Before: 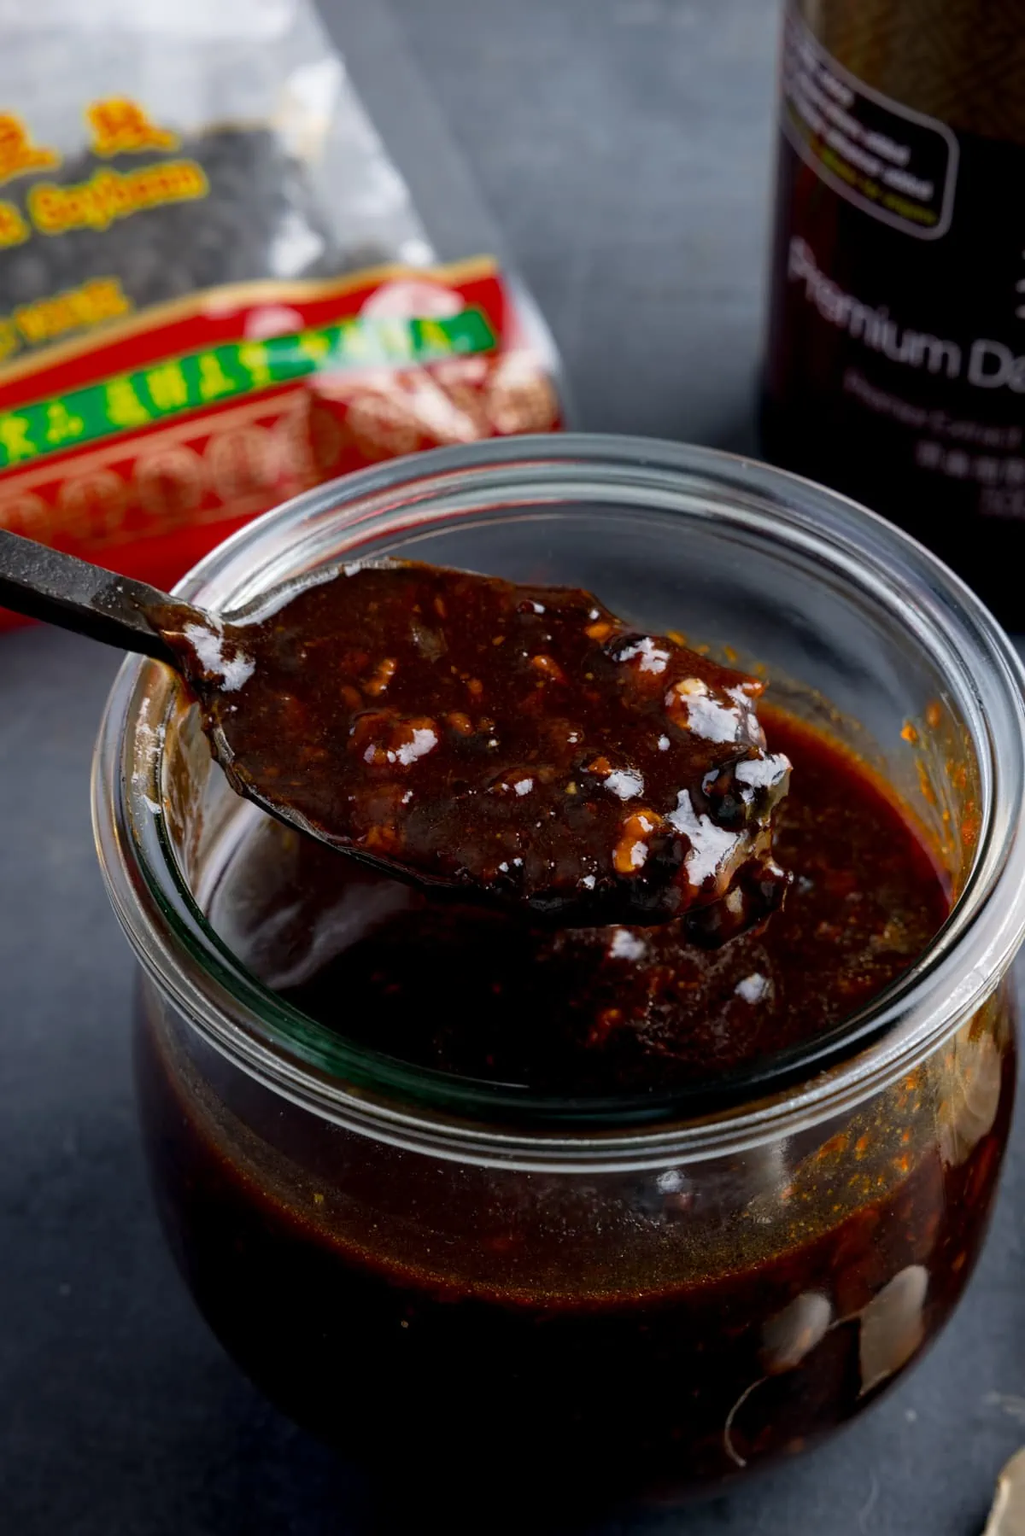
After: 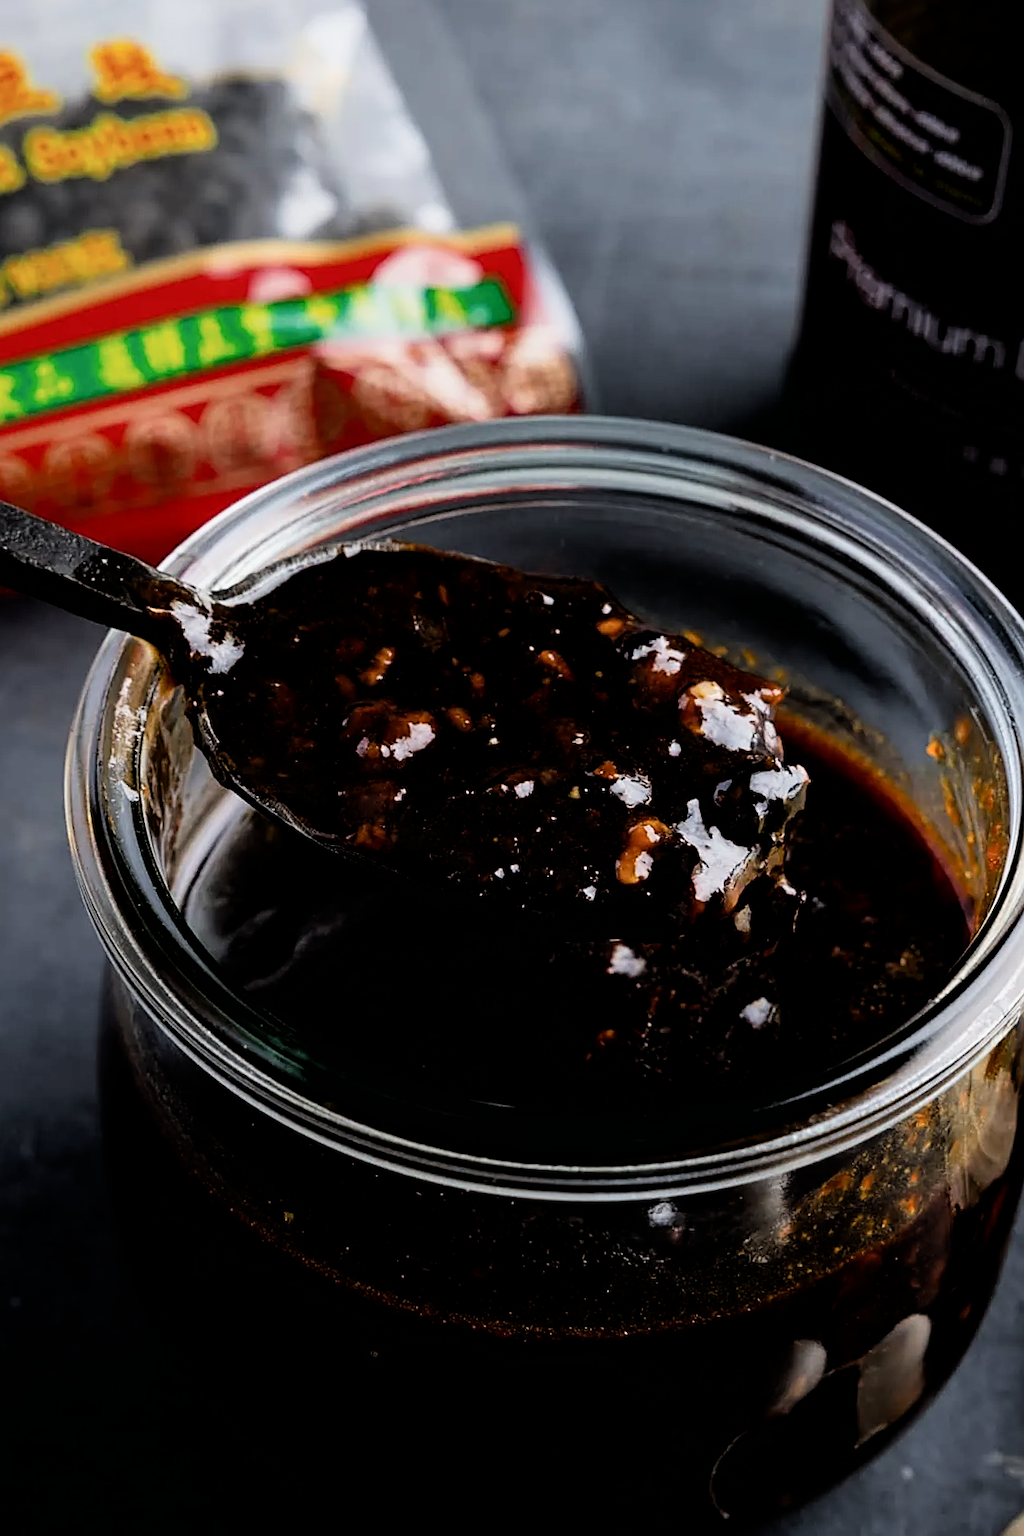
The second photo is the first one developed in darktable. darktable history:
sharpen: on, module defaults
filmic rgb: black relative exposure -4 EV, white relative exposure 3 EV, hardness 3.02, contrast 1.5
crop and rotate: angle -2.38°
